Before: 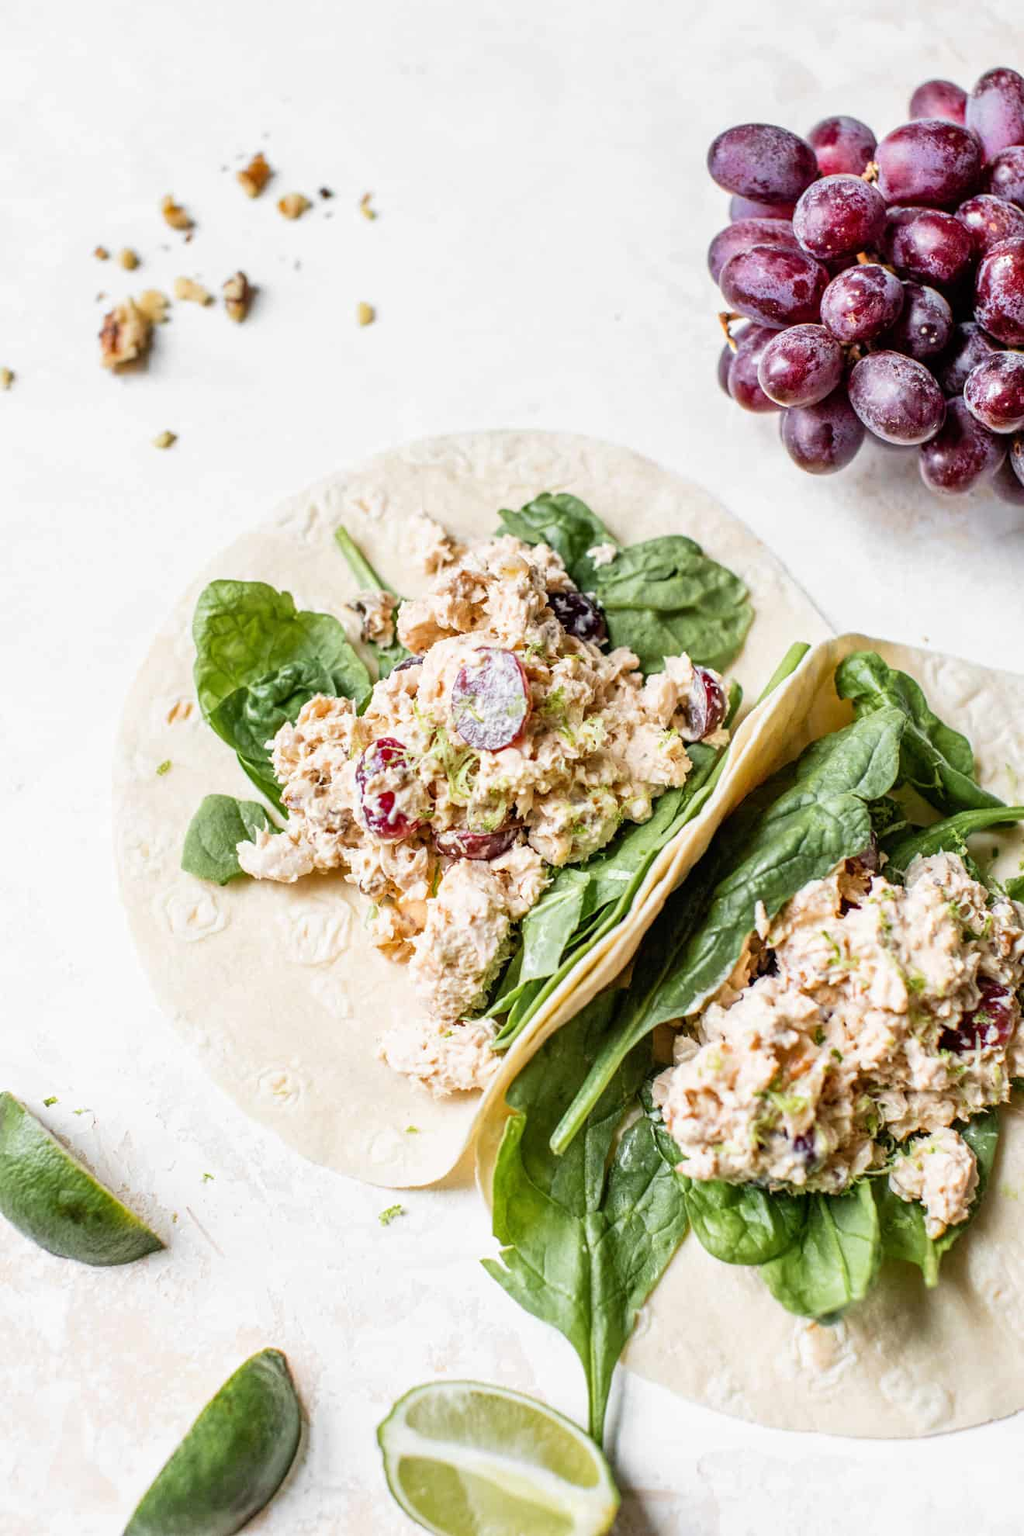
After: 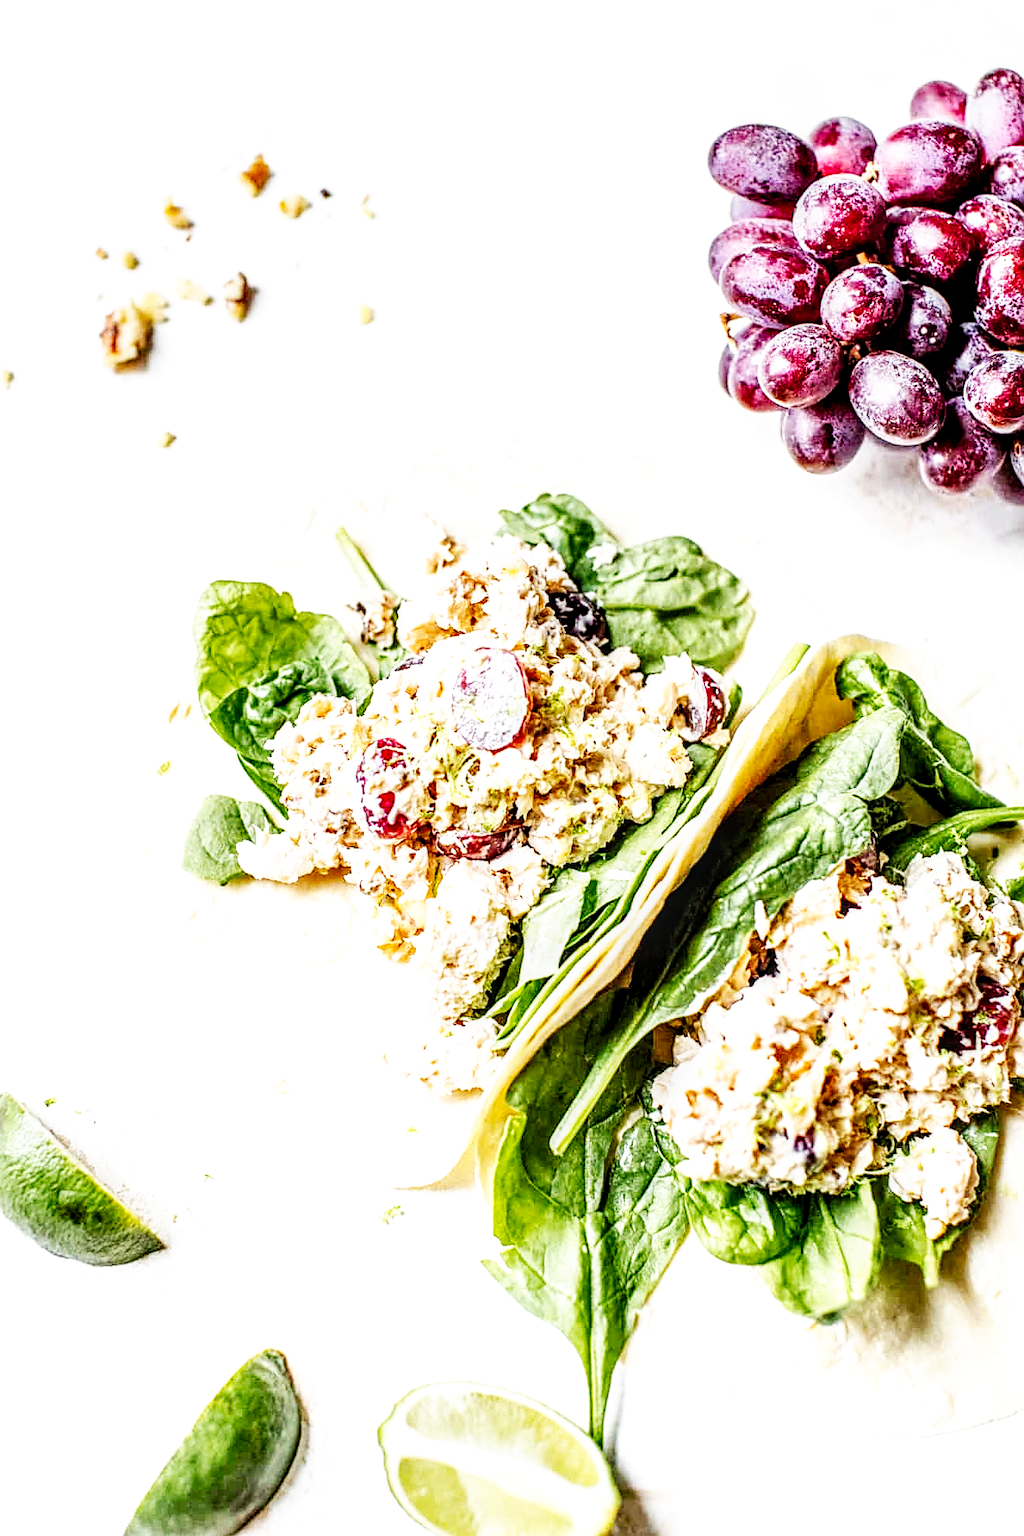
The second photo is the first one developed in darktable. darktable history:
base curve: curves: ch0 [(0, 0) (0.007, 0.004) (0.027, 0.03) (0.046, 0.07) (0.207, 0.54) (0.442, 0.872) (0.673, 0.972) (1, 1)], preserve colors none
local contrast: detail 150%
sharpen: on, module defaults
